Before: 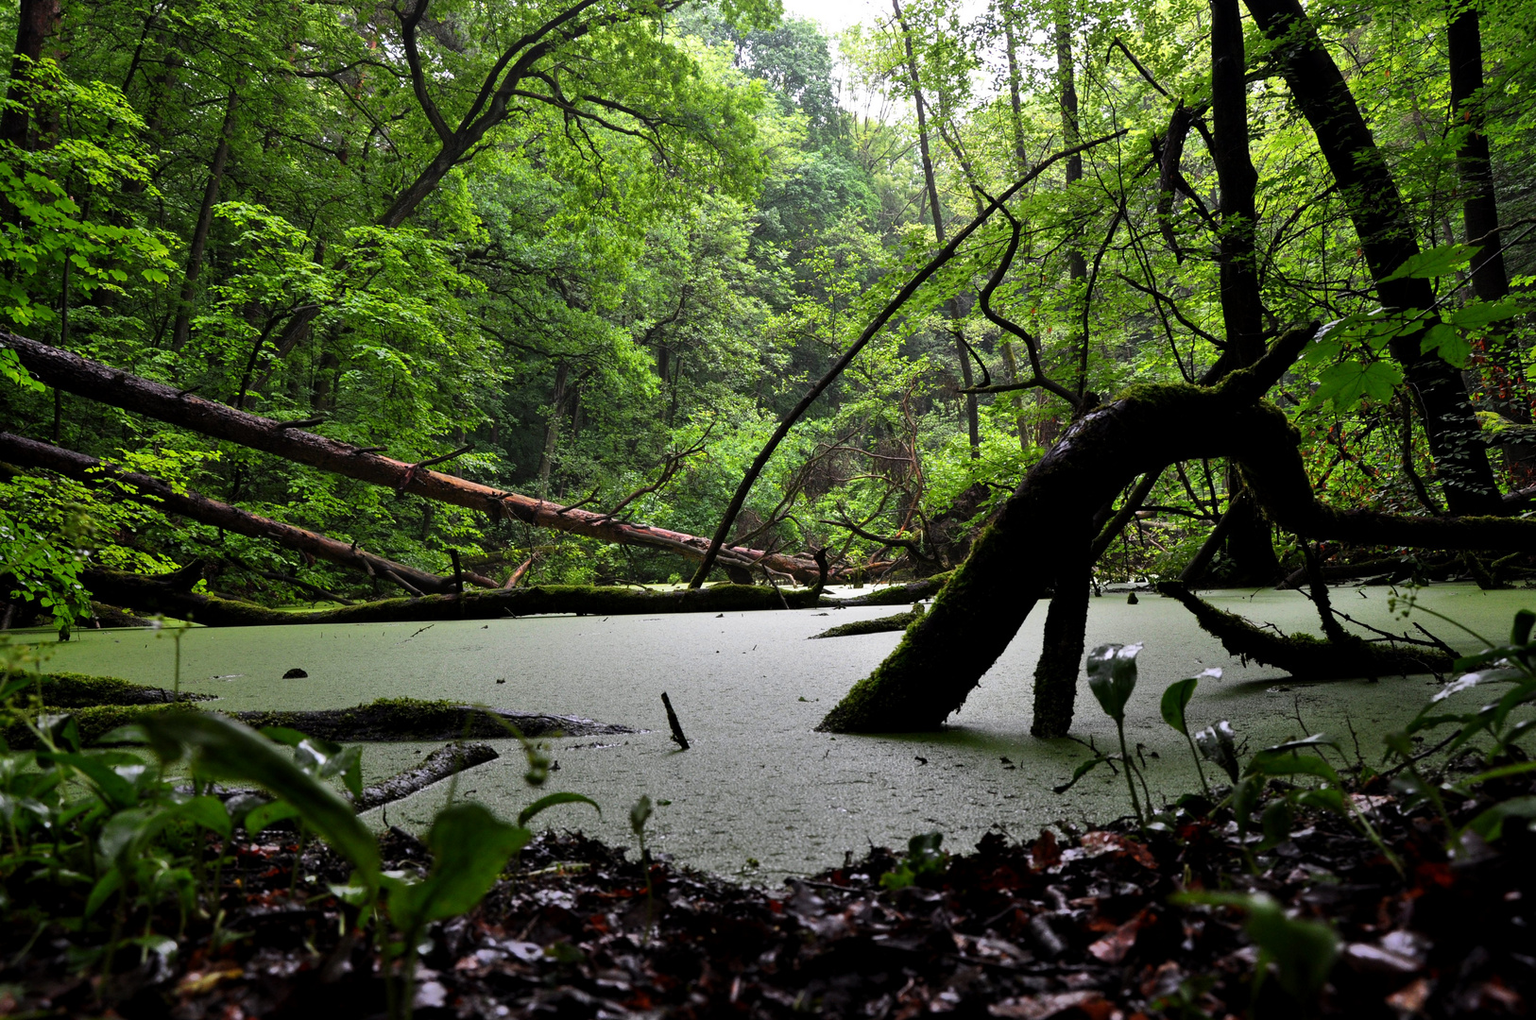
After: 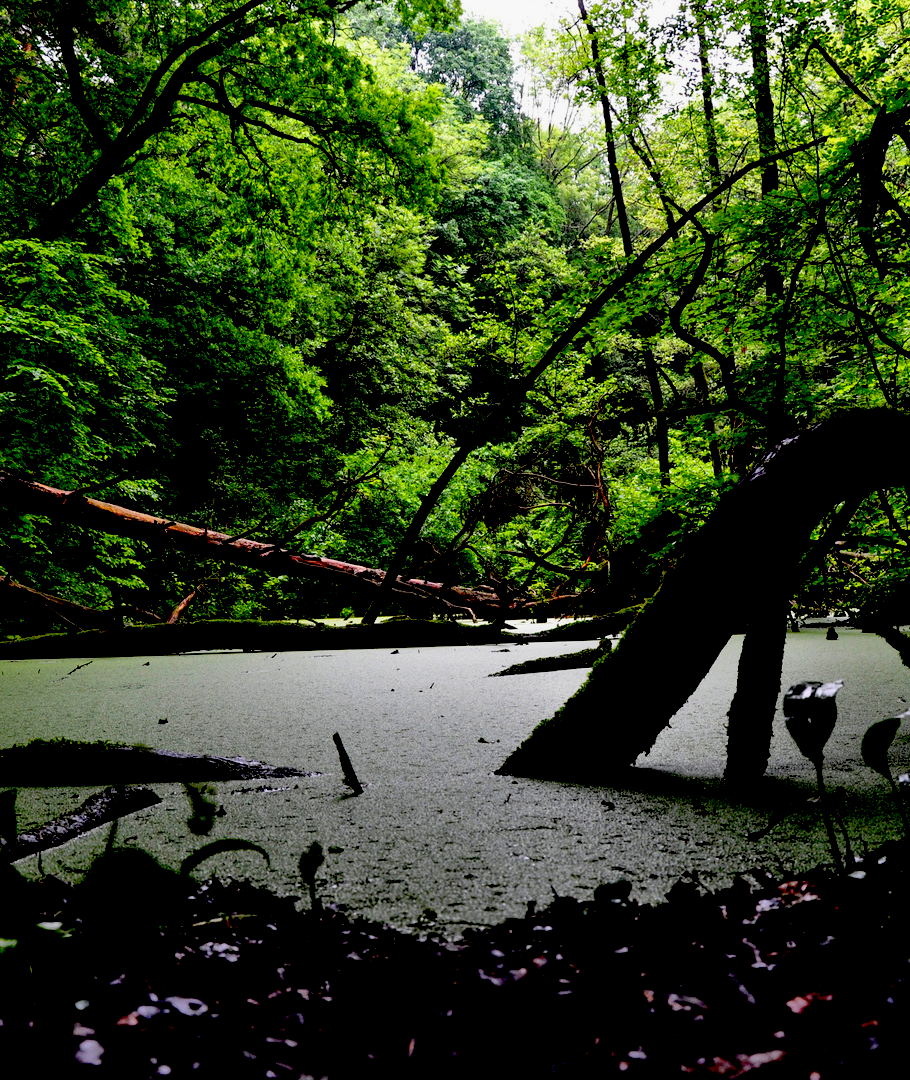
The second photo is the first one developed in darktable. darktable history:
crop and rotate: left 22.608%, right 21.399%
base curve: curves: ch0 [(0, 0) (0.283, 0.295) (1, 1)], preserve colors none
exposure: black level correction 0.099, exposure -0.084 EV, compensate exposure bias true, compensate highlight preservation false
